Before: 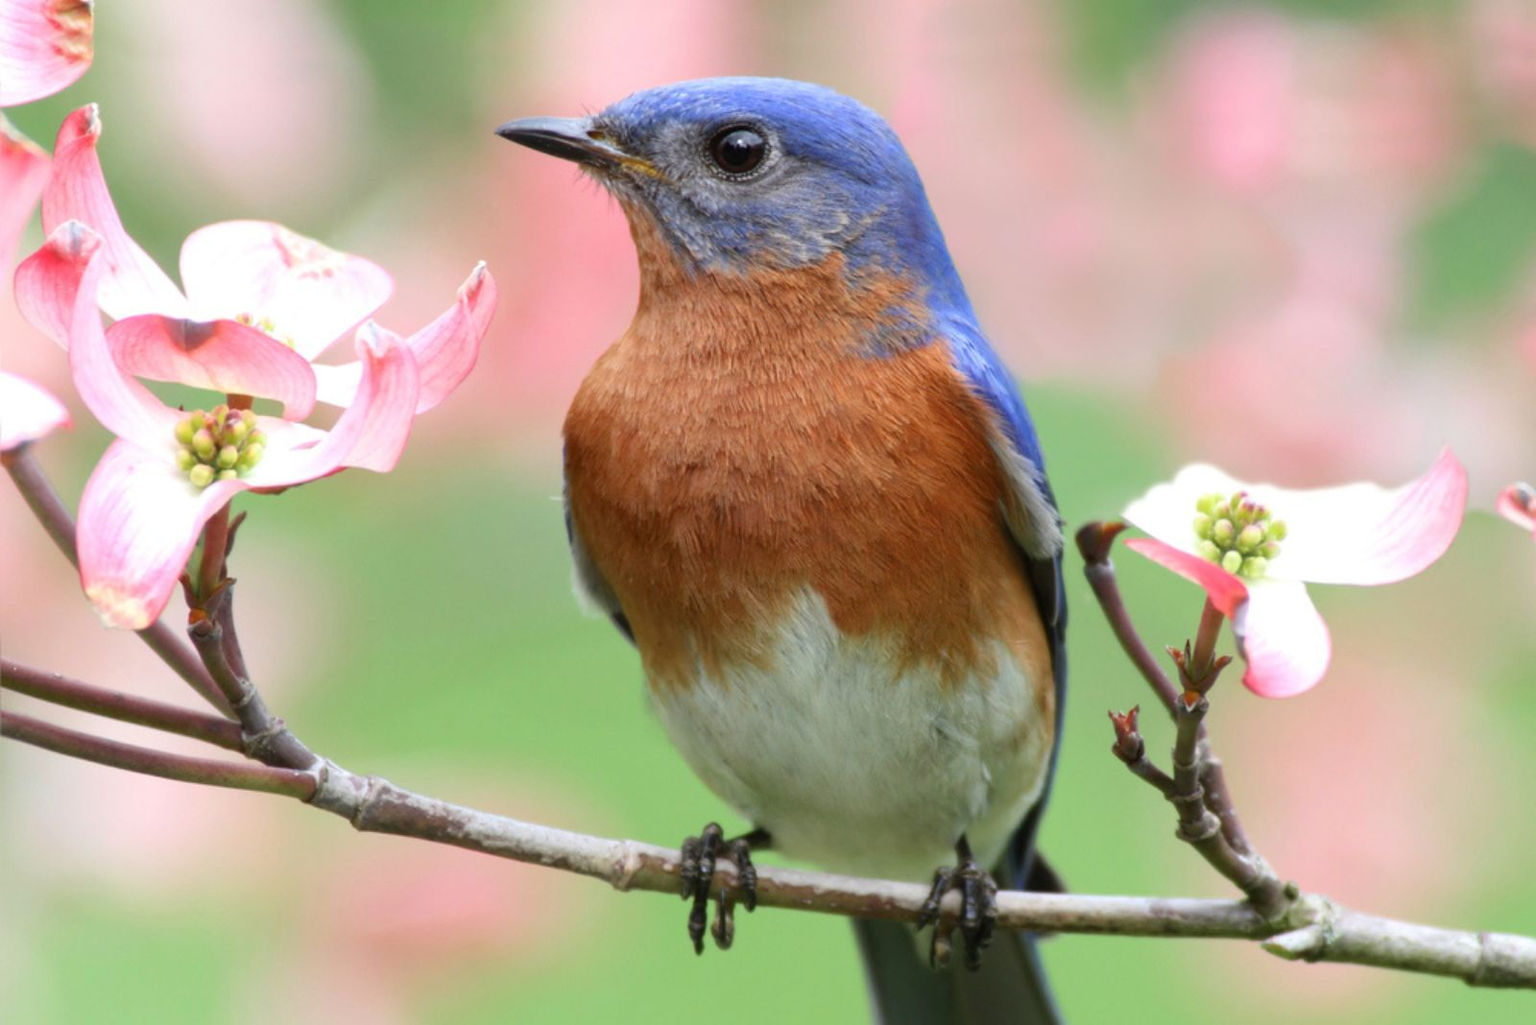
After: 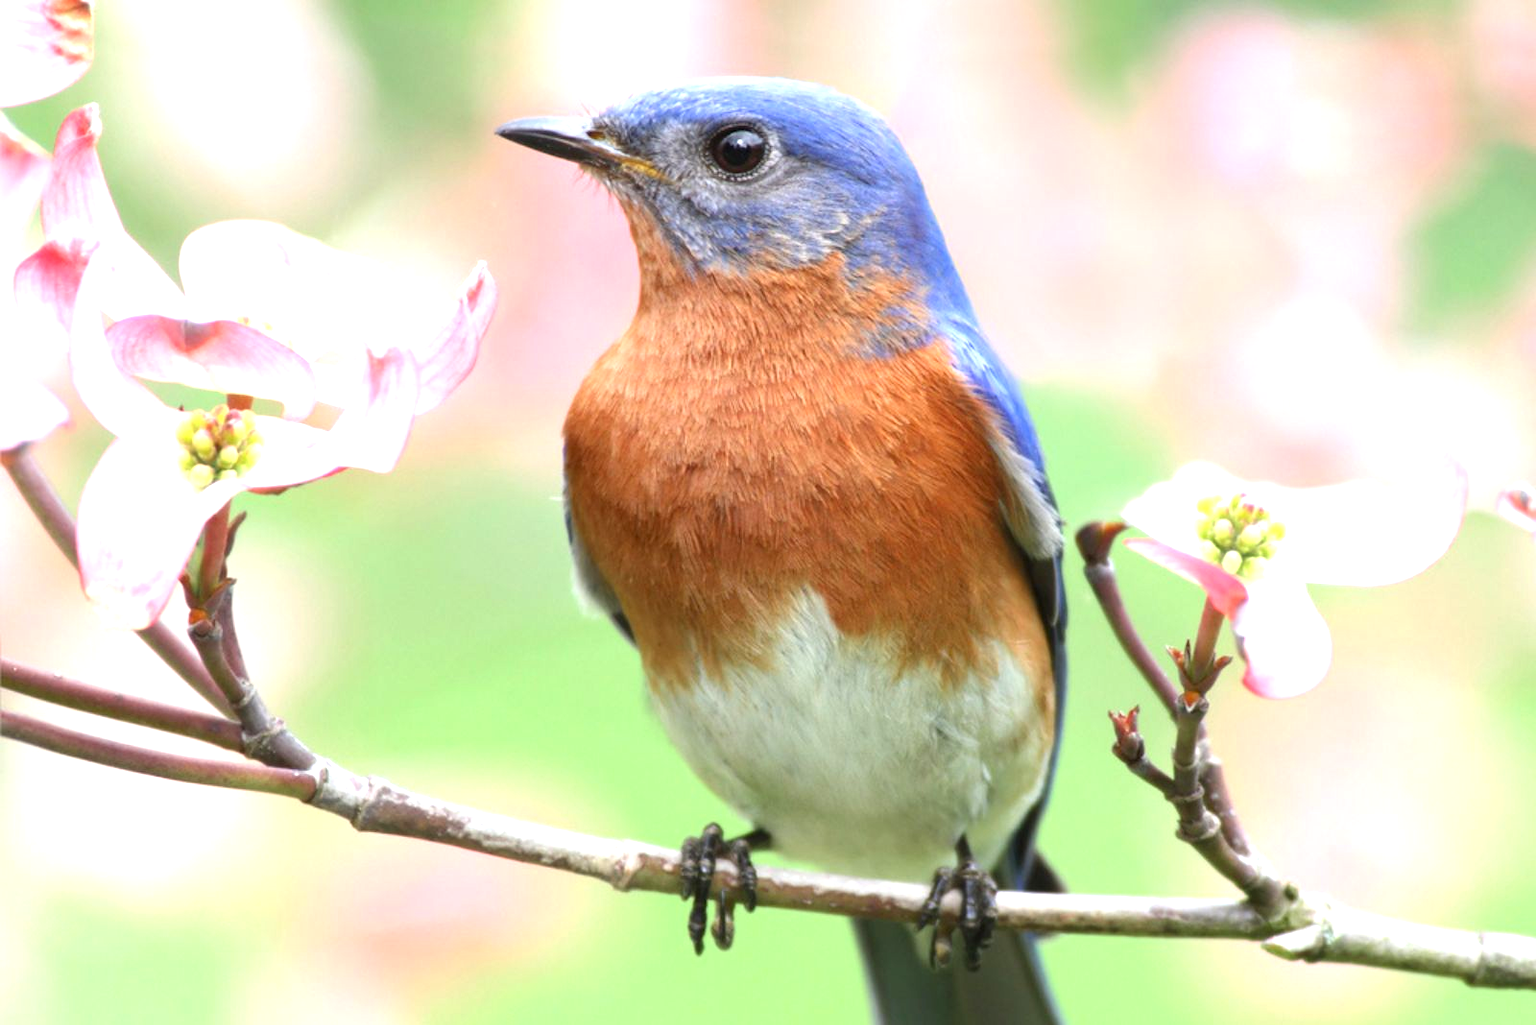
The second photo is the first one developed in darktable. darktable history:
exposure: black level correction 0, exposure 0.897 EV, compensate exposure bias true, compensate highlight preservation false
